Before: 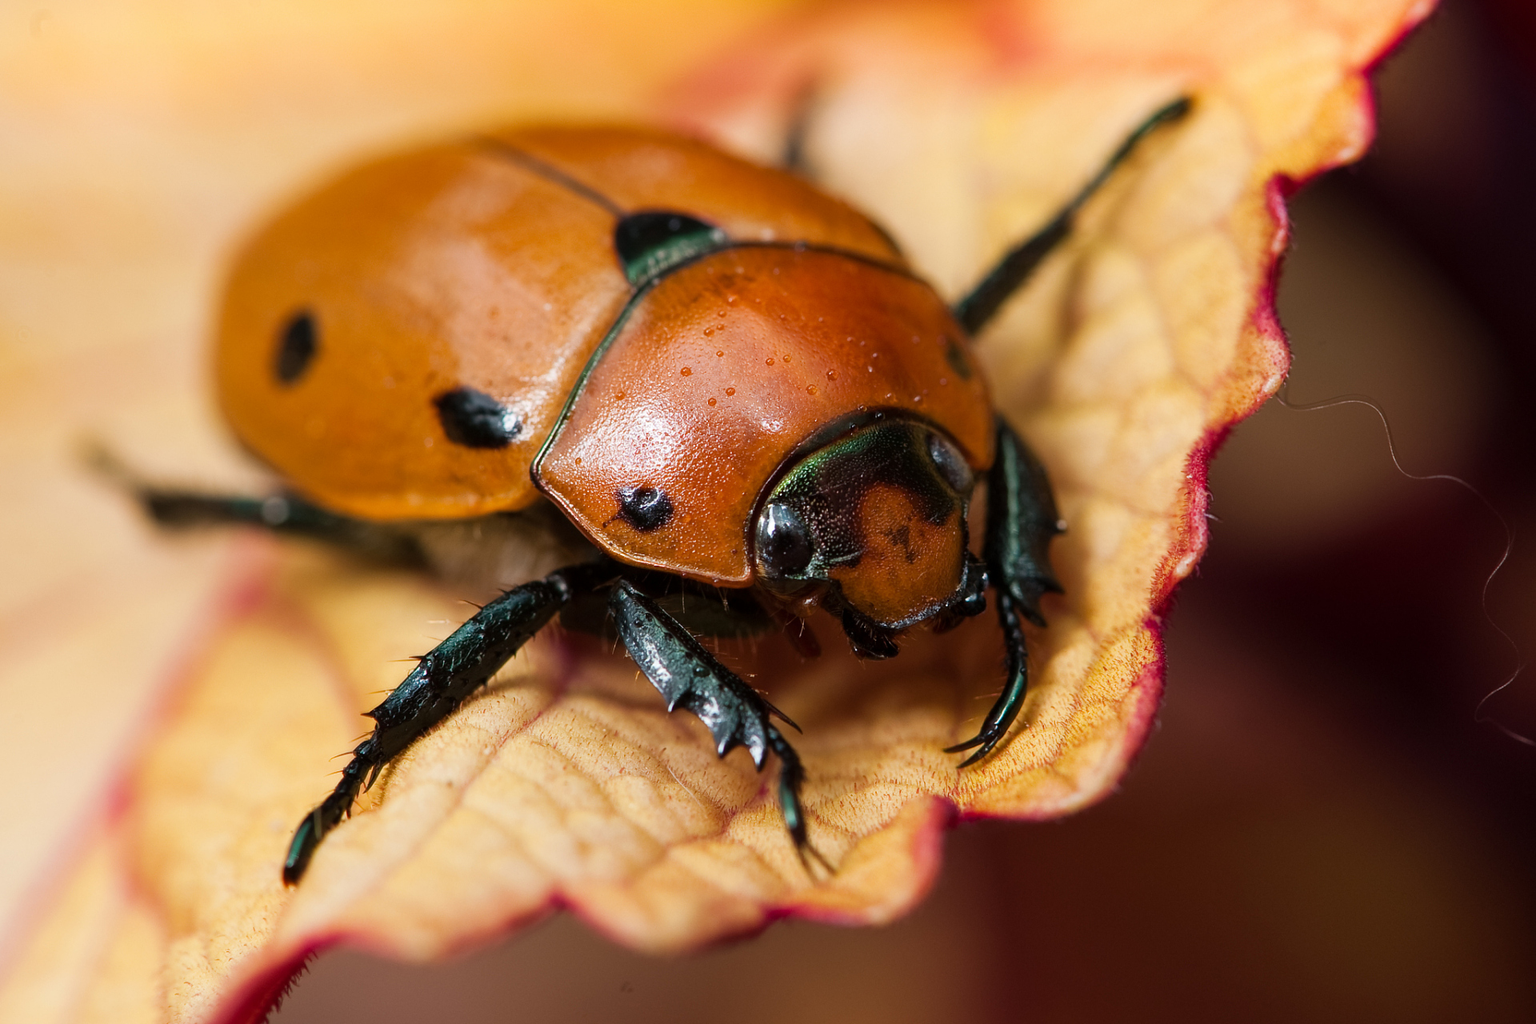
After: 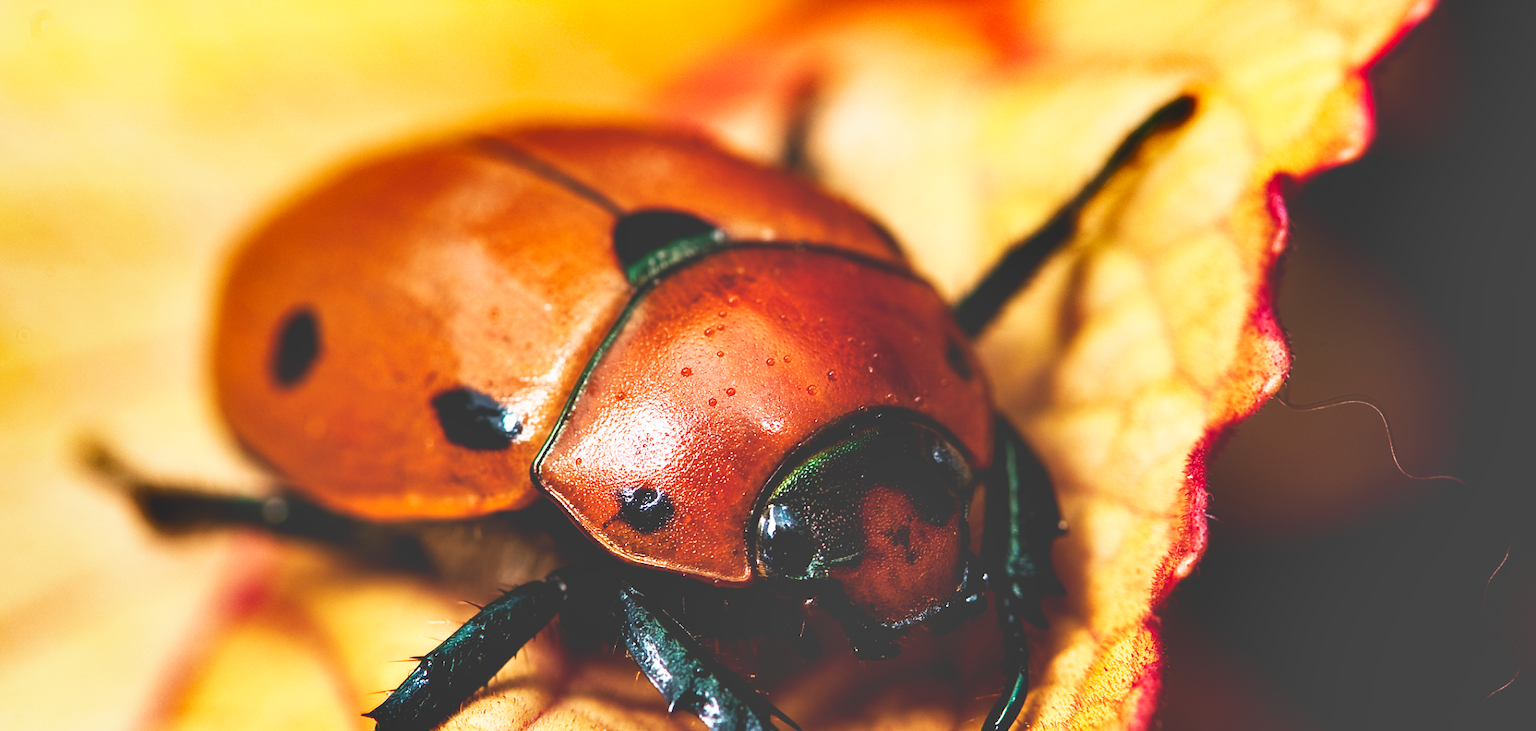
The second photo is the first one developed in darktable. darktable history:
exposure: black level correction 0.016, exposure -0.009 EV, compensate highlight preservation false
velvia: on, module defaults
crop: bottom 28.576%
base curve: curves: ch0 [(0, 0.036) (0.007, 0.037) (0.604, 0.887) (1, 1)], preserve colors none
shadows and highlights: low approximation 0.01, soften with gaussian
